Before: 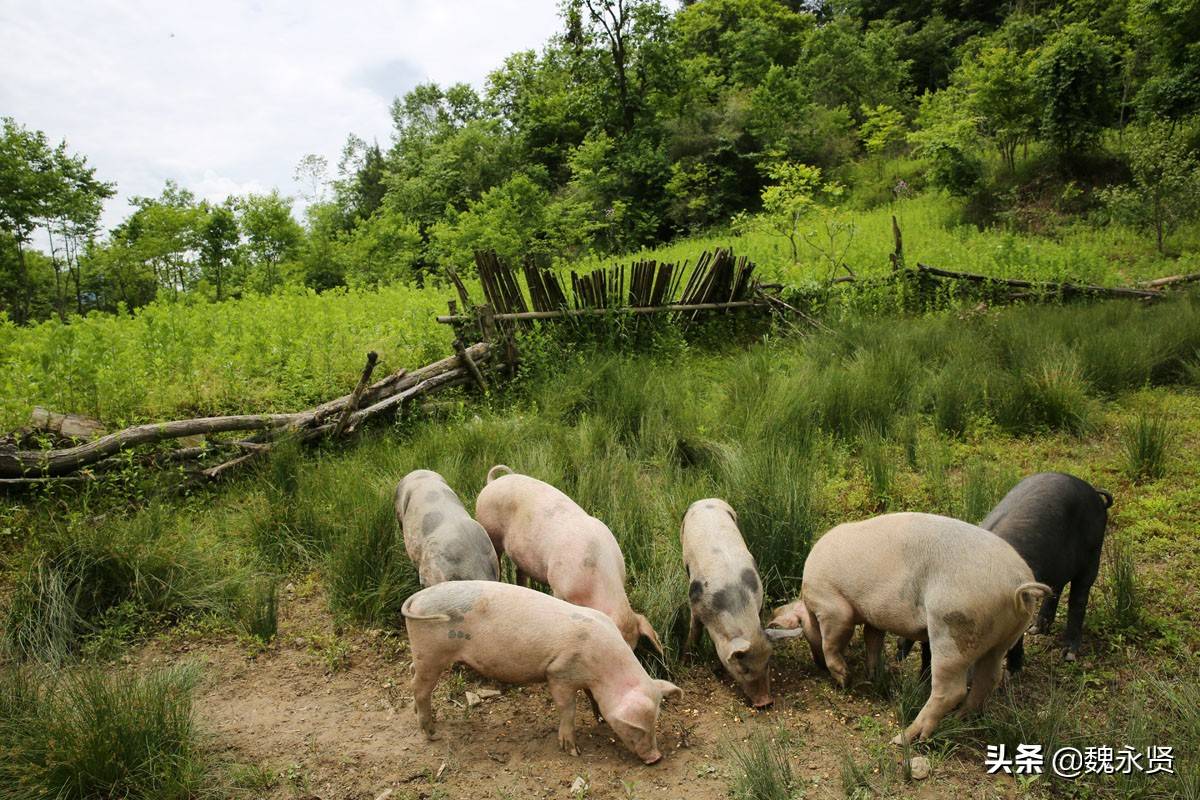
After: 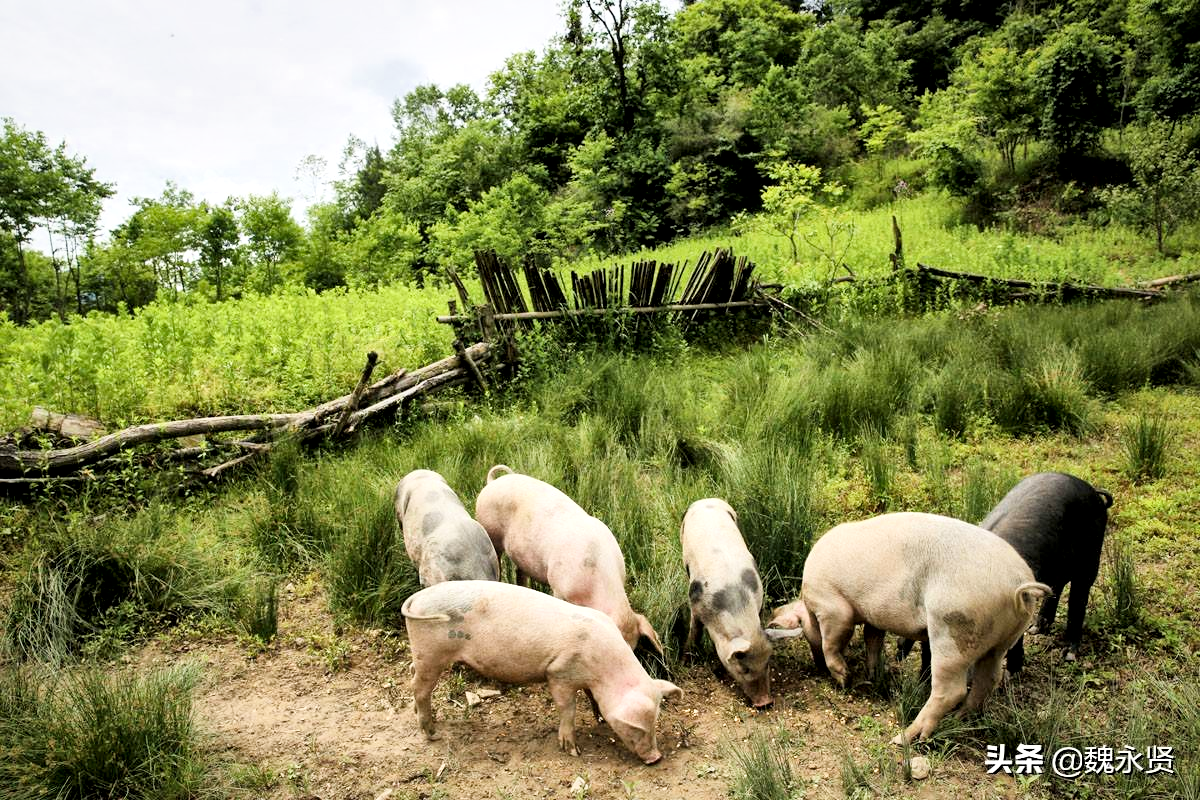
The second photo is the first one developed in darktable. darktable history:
filmic rgb: black relative exposure -7.88 EV, white relative exposure 4.07 EV, hardness 4.04, latitude 51.54%, contrast 1.01, shadows ↔ highlights balance 5.78%, iterations of high-quality reconstruction 0
local contrast: mode bilateral grid, contrast 20, coarseness 49, detail 179%, midtone range 0.2
tone equalizer: -8 EV -1.06 EV, -7 EV -1.05 EV, -6 EV -0.829 EV, -5 EV -0.592 EV, -3 EV 0.582 EV, -2 EV 0.842 EV, -1 EV 0.997 EV, +0 EV 1.06 EV, smoothing diameter 24.78%, edges refinement/feathering 14.03, preserve details guided filter
